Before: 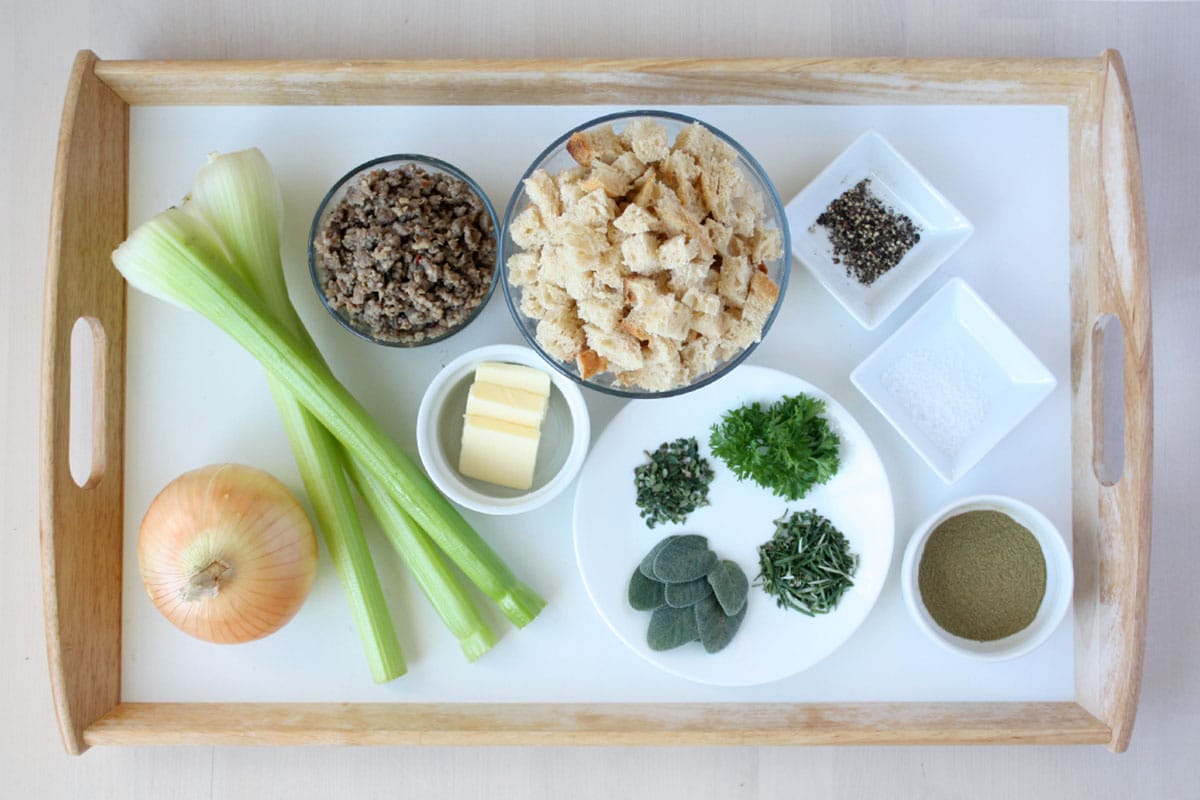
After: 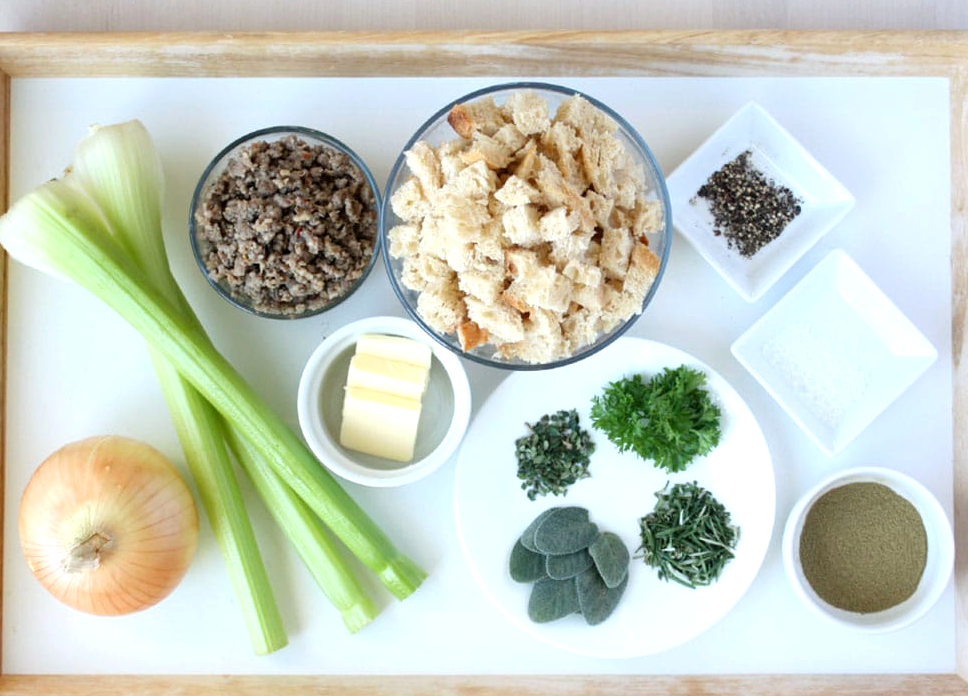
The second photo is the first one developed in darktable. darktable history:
crop: left 9.993%, top 3.59%, right 9.276%, bottom 9.296%
exposure: exposure 0.363 EV, compensate exposure bias true, compensate highlight preservation false
